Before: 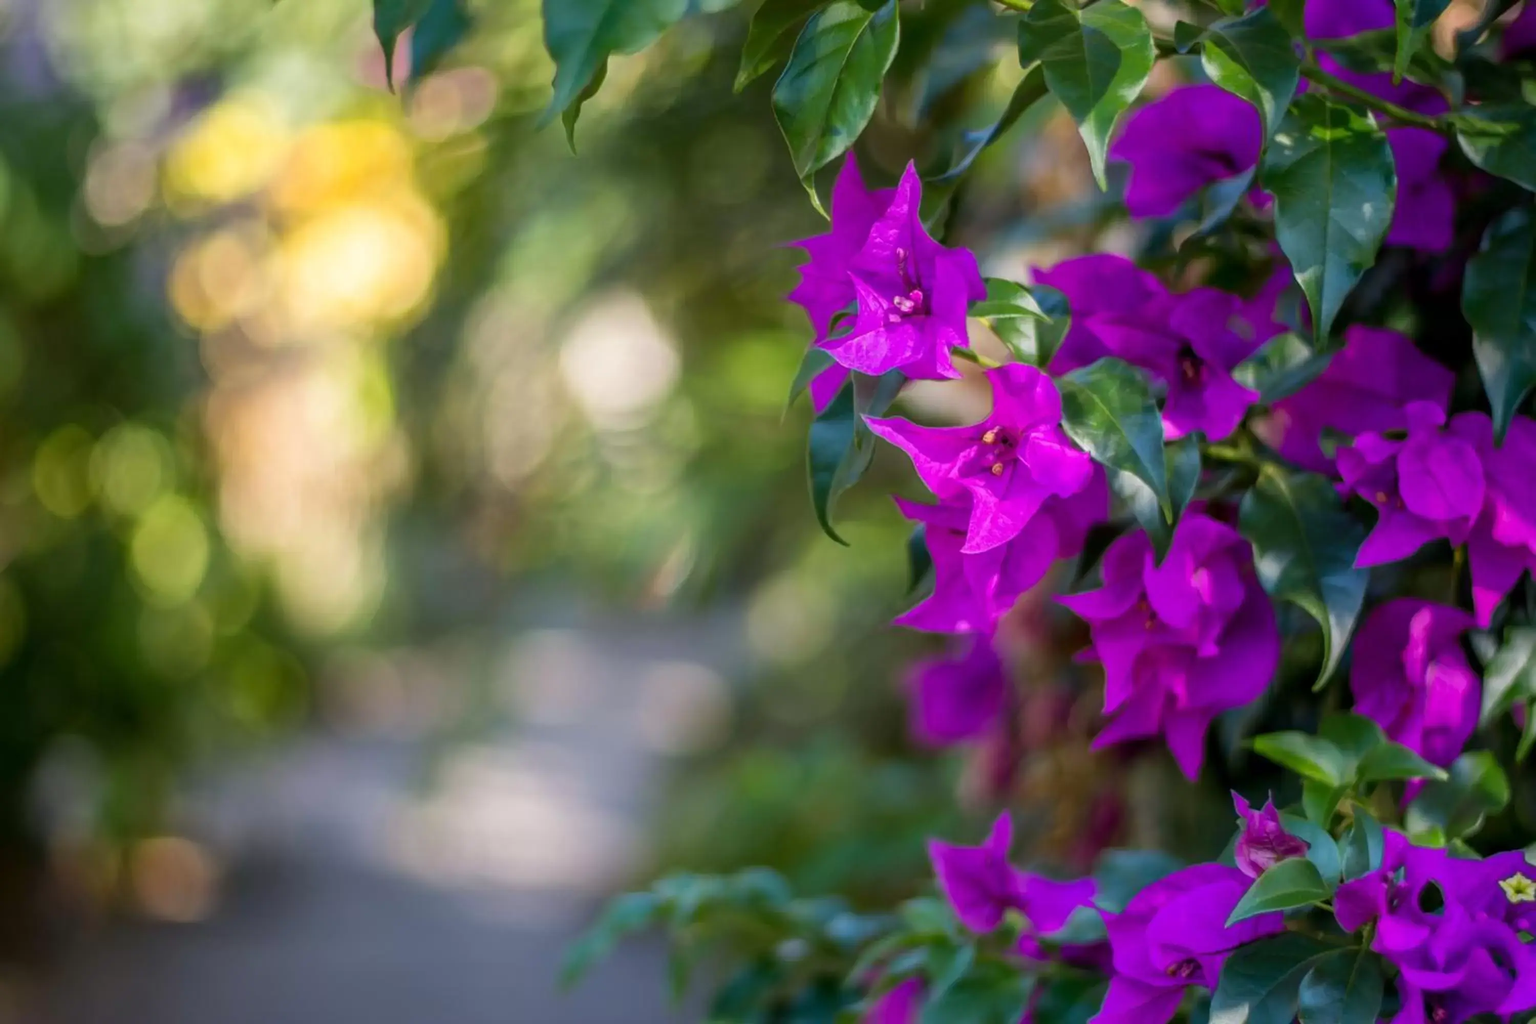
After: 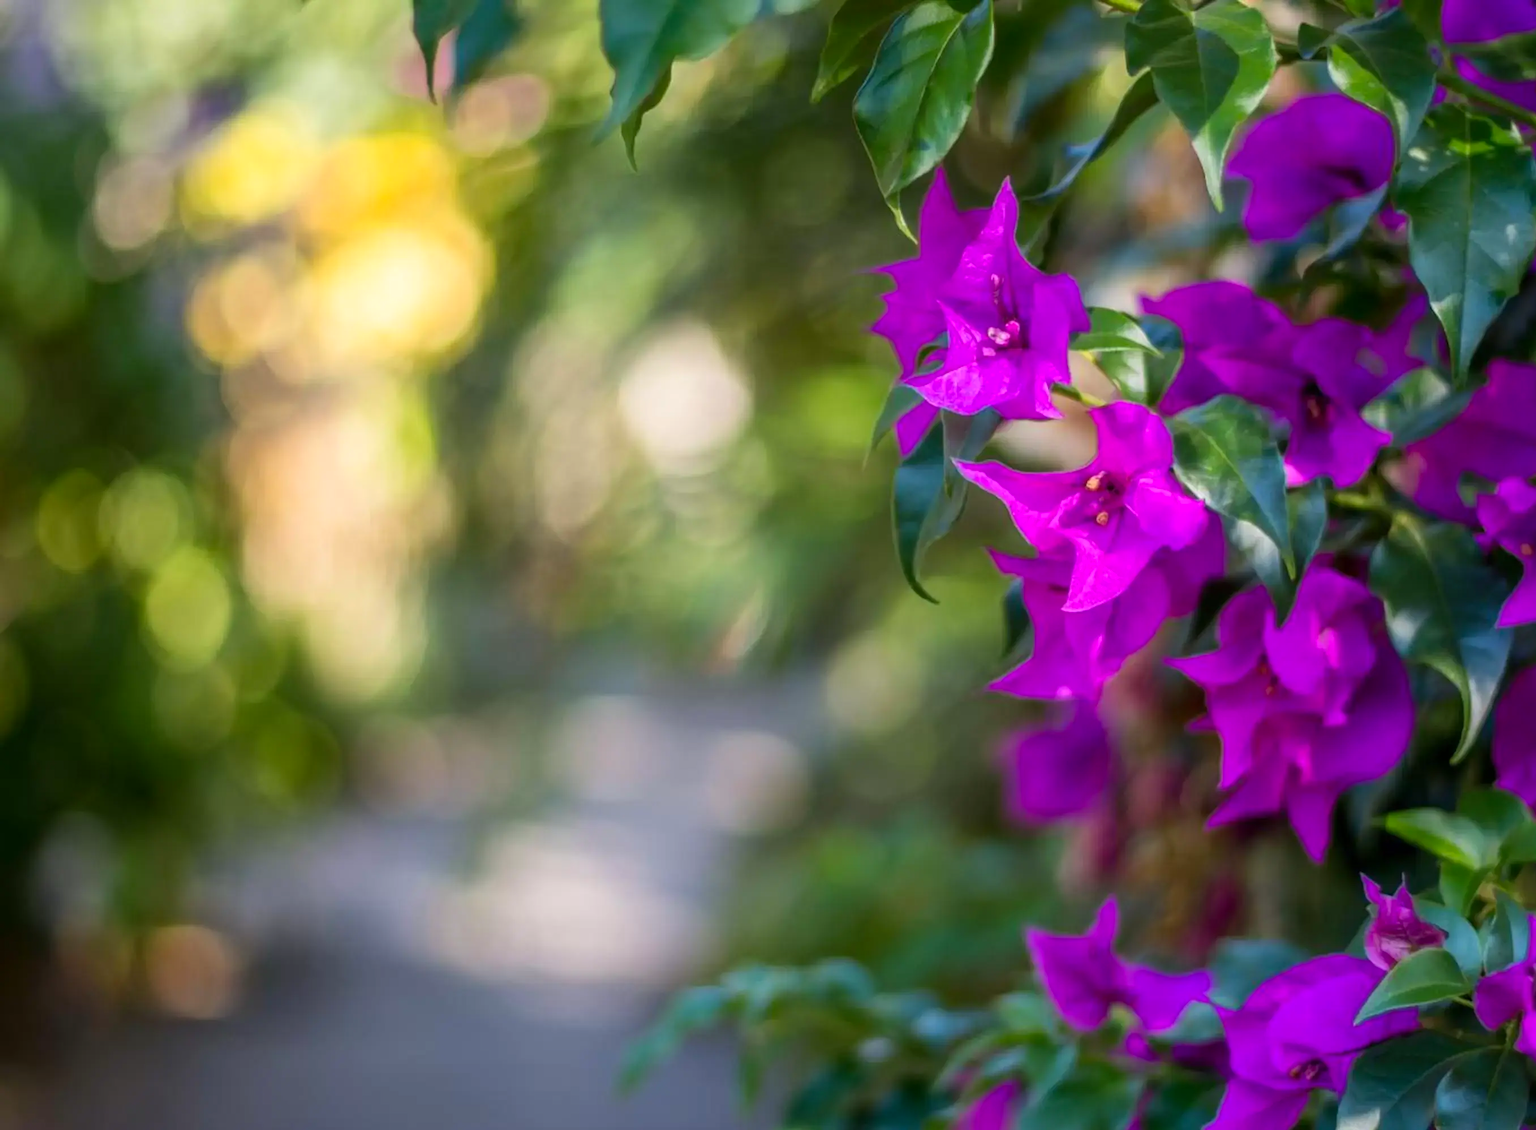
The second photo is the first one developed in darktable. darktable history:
contrast brightness saturation: contrast 0.103, brightness 0.034, saturation 0.088
crop: right 9.484%, bottom 0.021%
